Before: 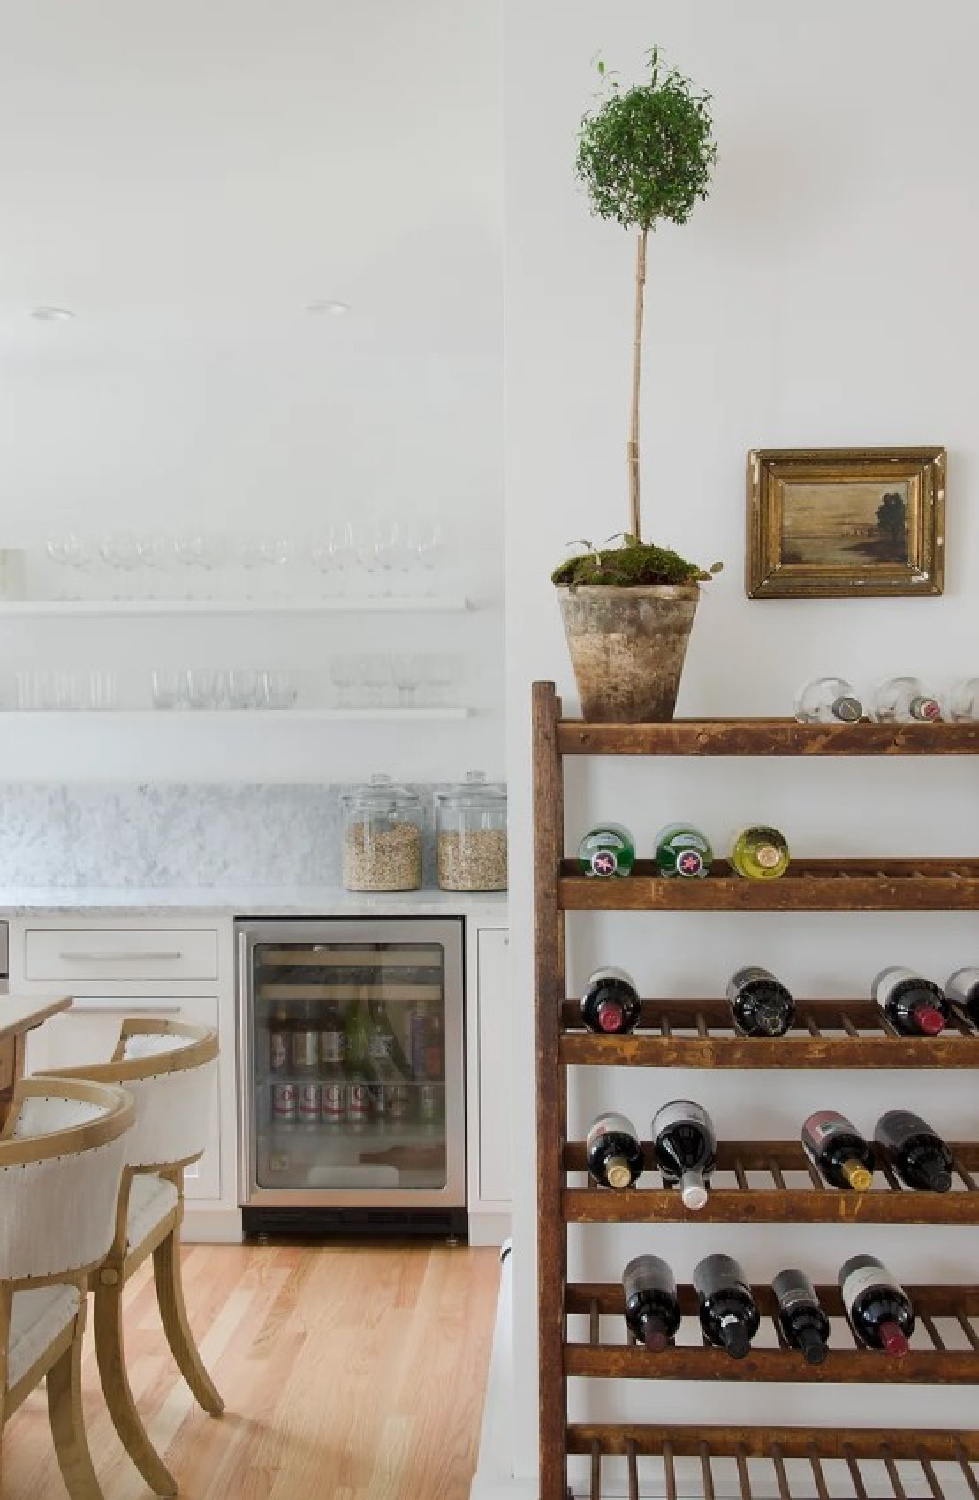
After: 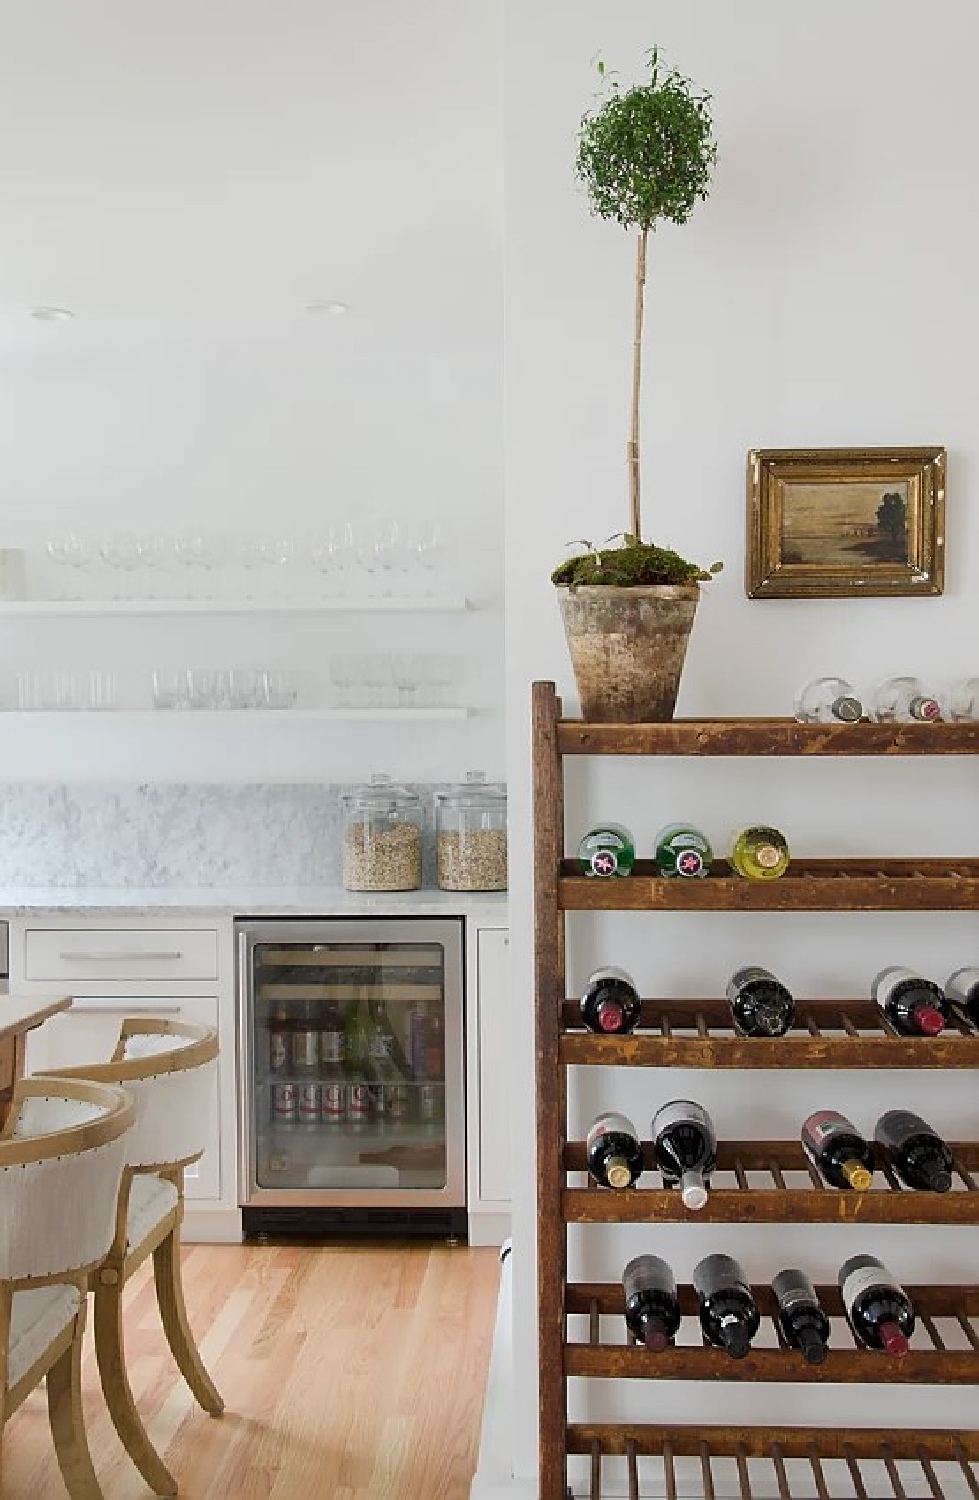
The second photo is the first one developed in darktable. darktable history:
sharpen: on, module defaults
exposure: exposure 0.014 EV, compensate highlight preservation false
